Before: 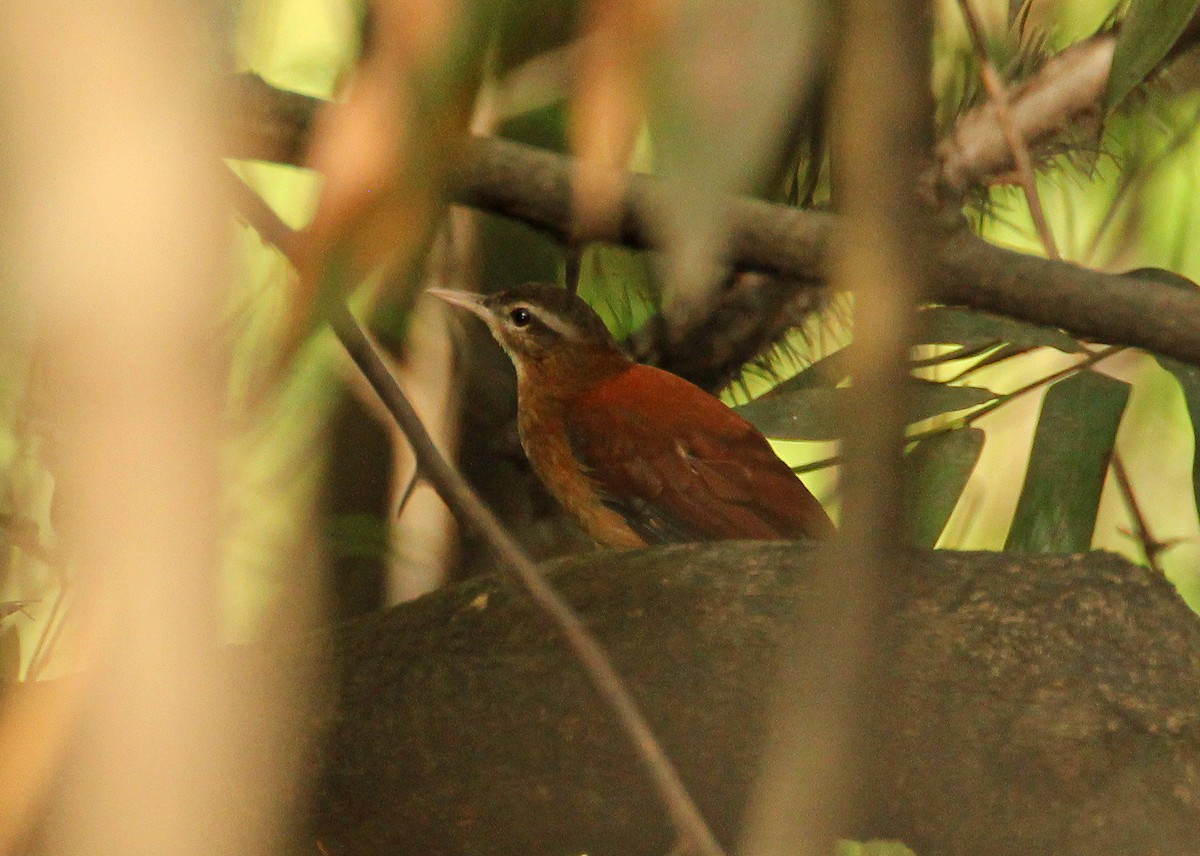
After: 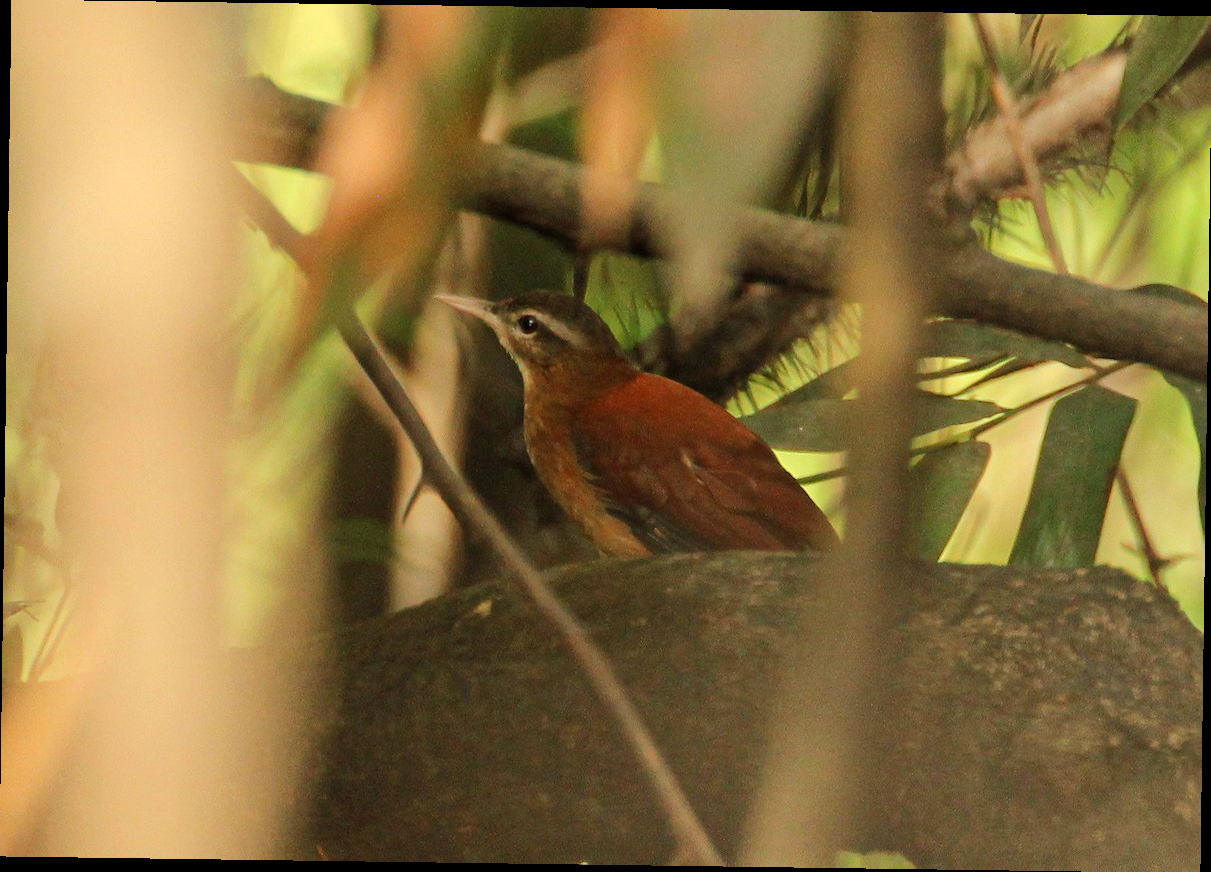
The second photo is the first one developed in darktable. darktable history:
shadows and highlights: radius 337.17, shadows 29.01, soften with gaussian
rotate and perspective: rotation 0.8°, automatic cropping off
